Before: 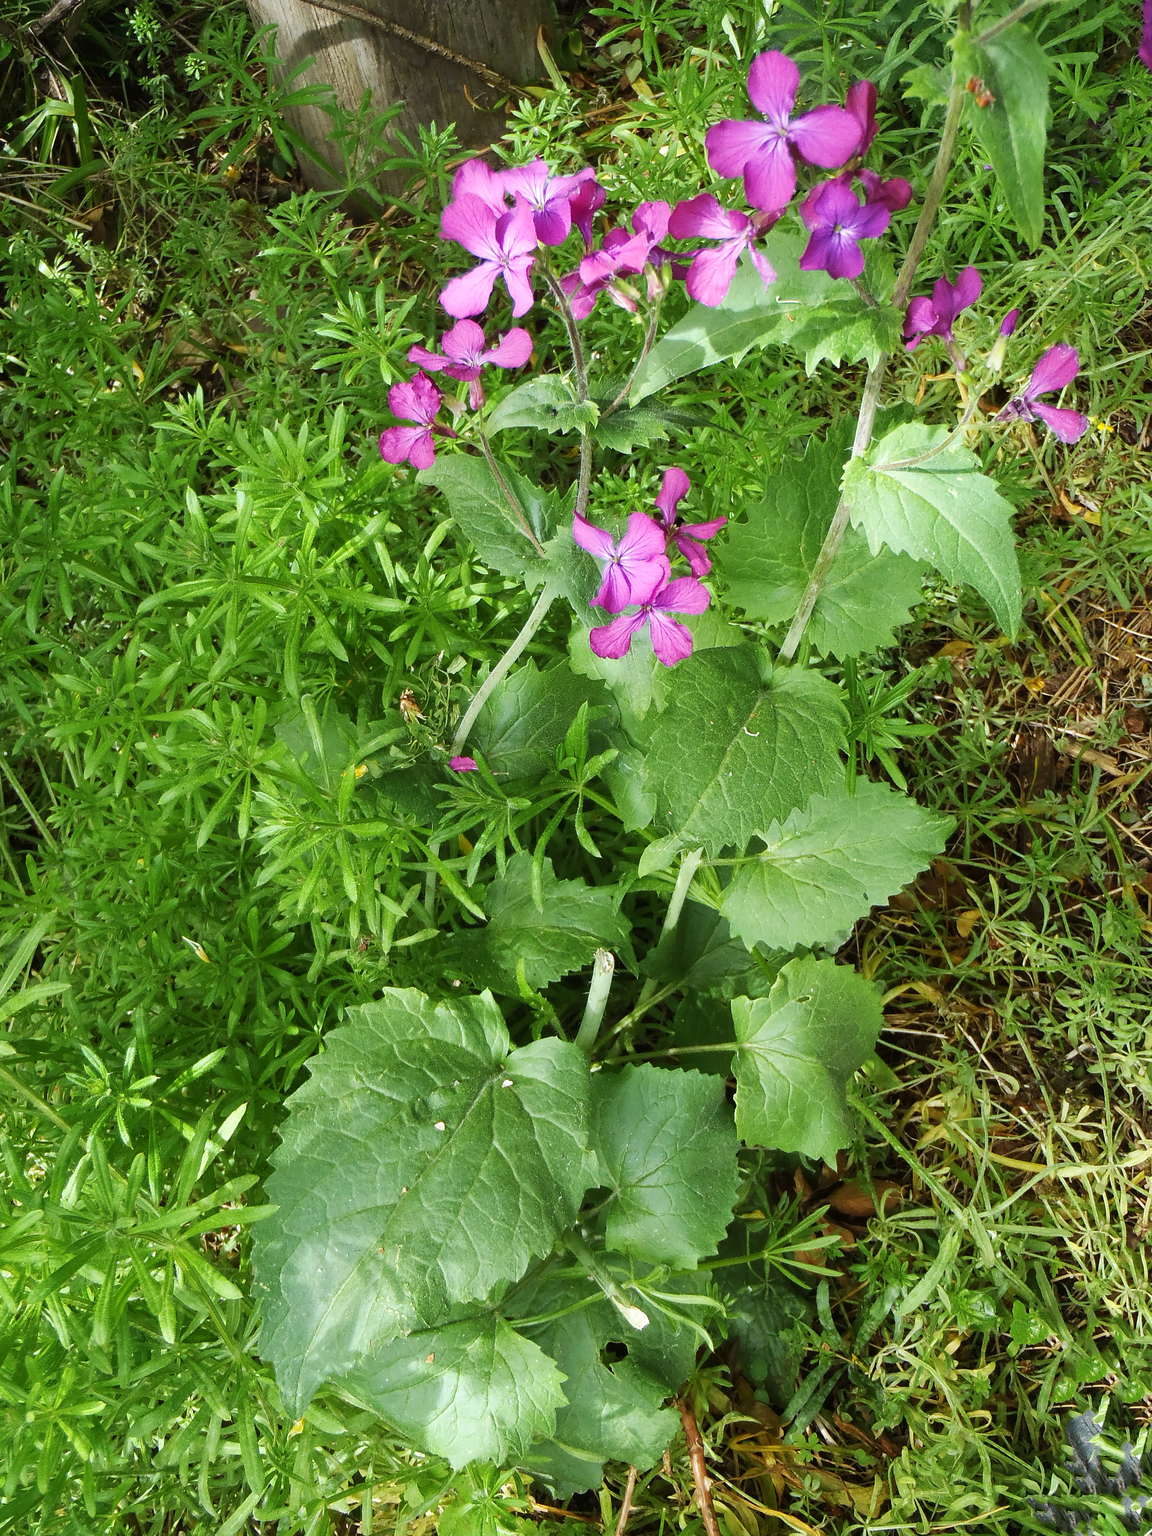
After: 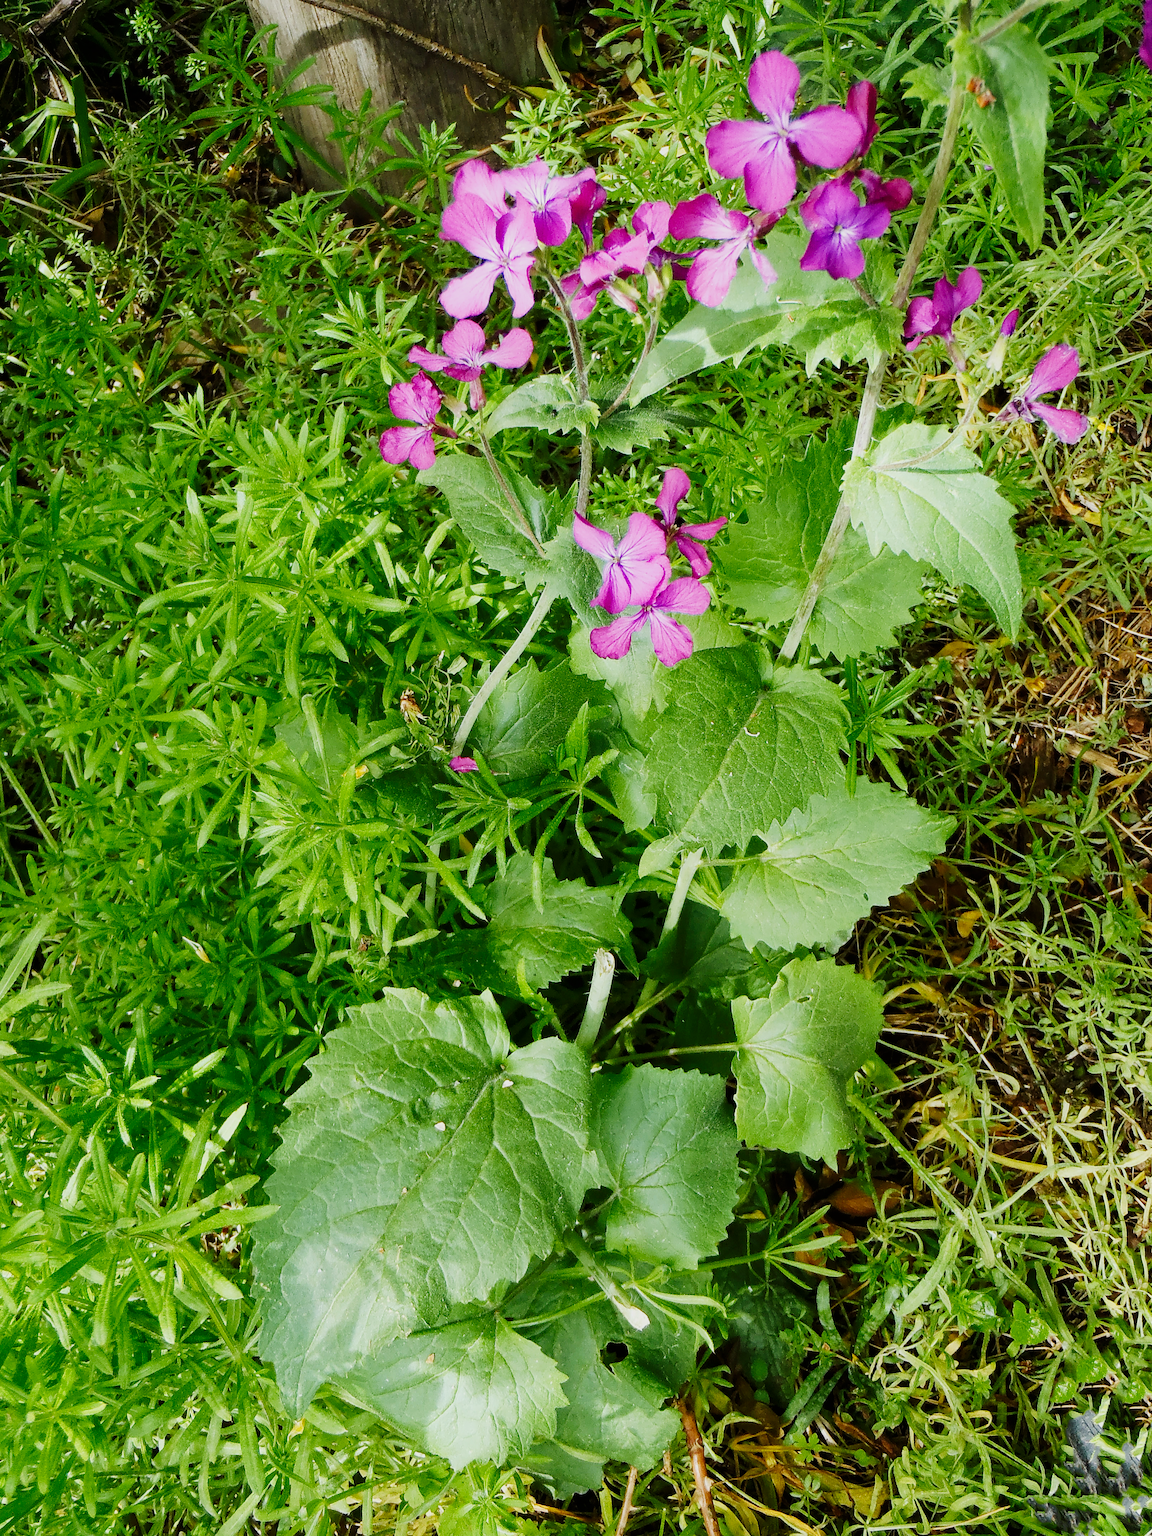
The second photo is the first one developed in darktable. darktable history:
tone curve: curves: ch0 [(0, 0) (0.049, 0.01) (0.154, 0.081) (0.491, 0.519) (0.748, 0.765) (1, 0.919)]; ch1 [(0, 0) (0.172, 0.123) (0.317, 0.272) (0.401, 0.422) (0.499, 0.497) (0.531, 0.54) (0.615, 0.603) (0.741, 0.783) (1, 1)]; ch2 [(0, 0) (0.411, 0.424) (0.483, 0.478) (0.544, 0.56) (0.686, 0.638) (1, 1)], preserve colors none
